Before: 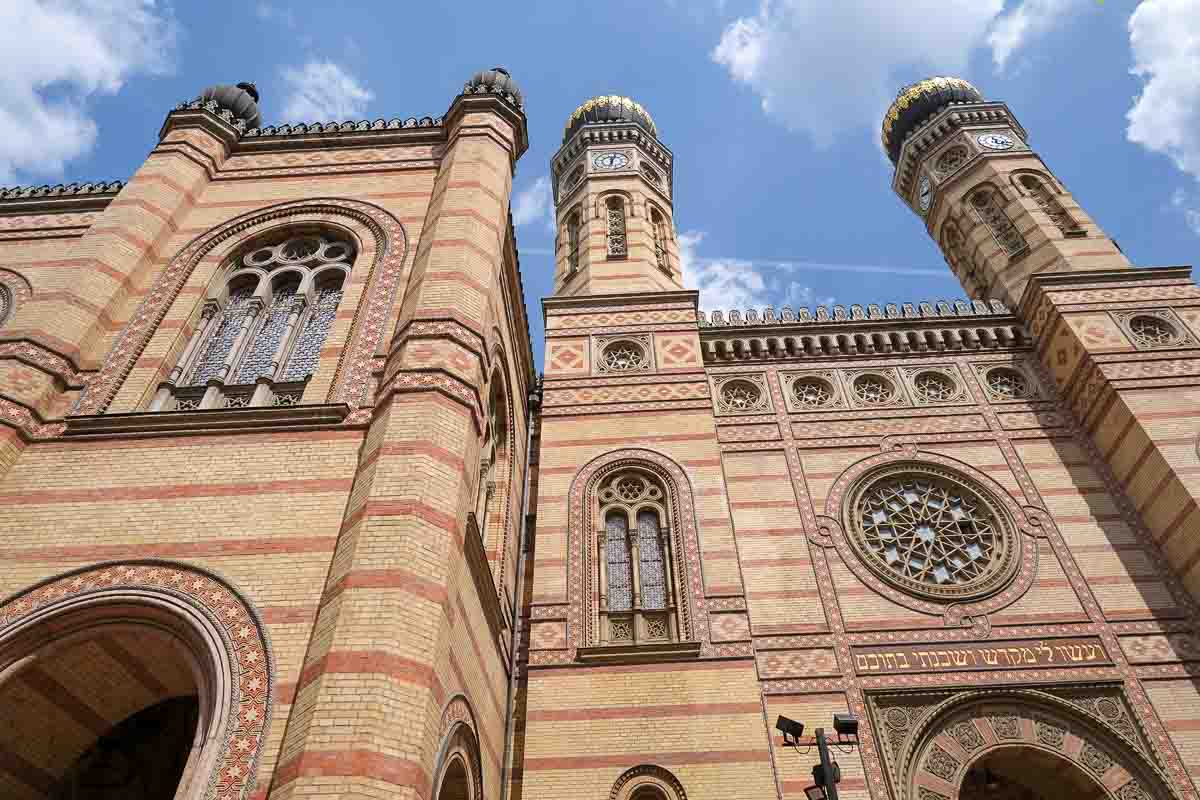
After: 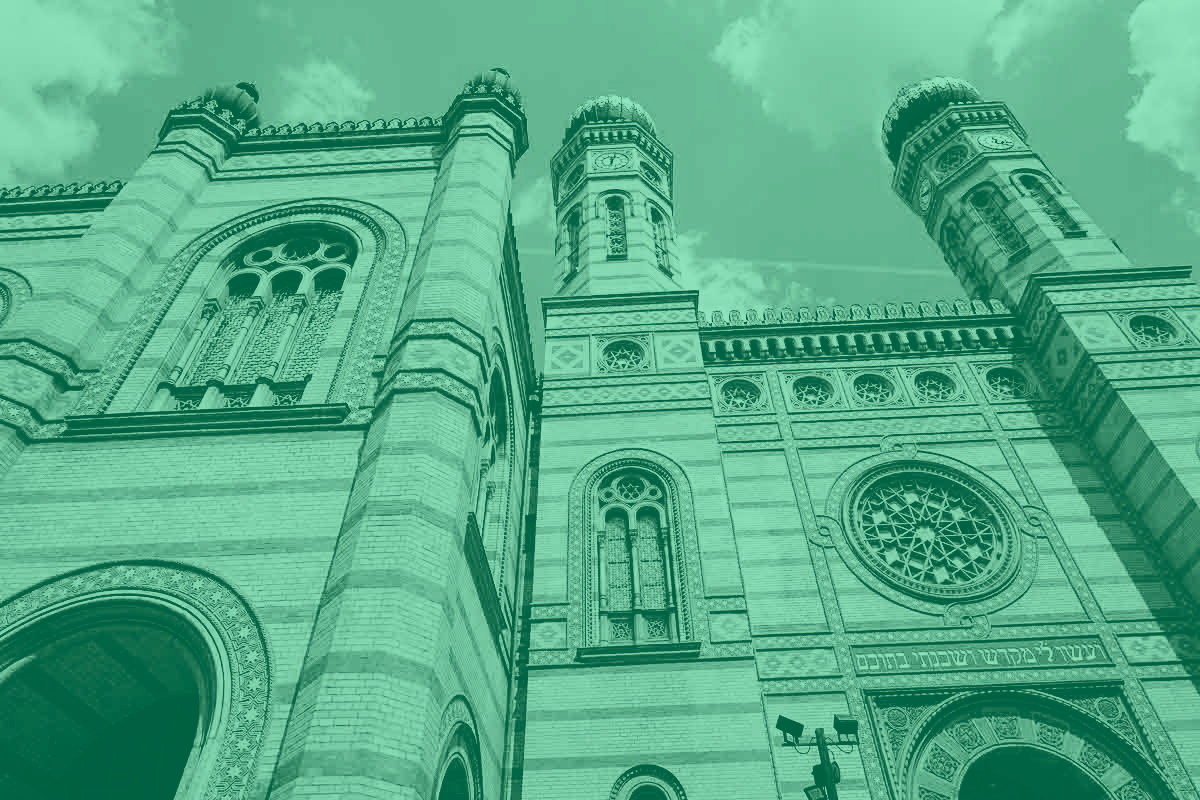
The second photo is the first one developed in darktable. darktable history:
base curve: curves: ch0 [(0, 0) (0.036, 0.025) (0.121, 0.166) (0.206, 0.329) (0.605, 0.79) (1, 1)], preserve colors none
colorize: hue 147.6°, saturation 65%, lightness 21.64%
contrast brightness saturation: contrast 0.1, brightness -0.26, saturation 0.14
